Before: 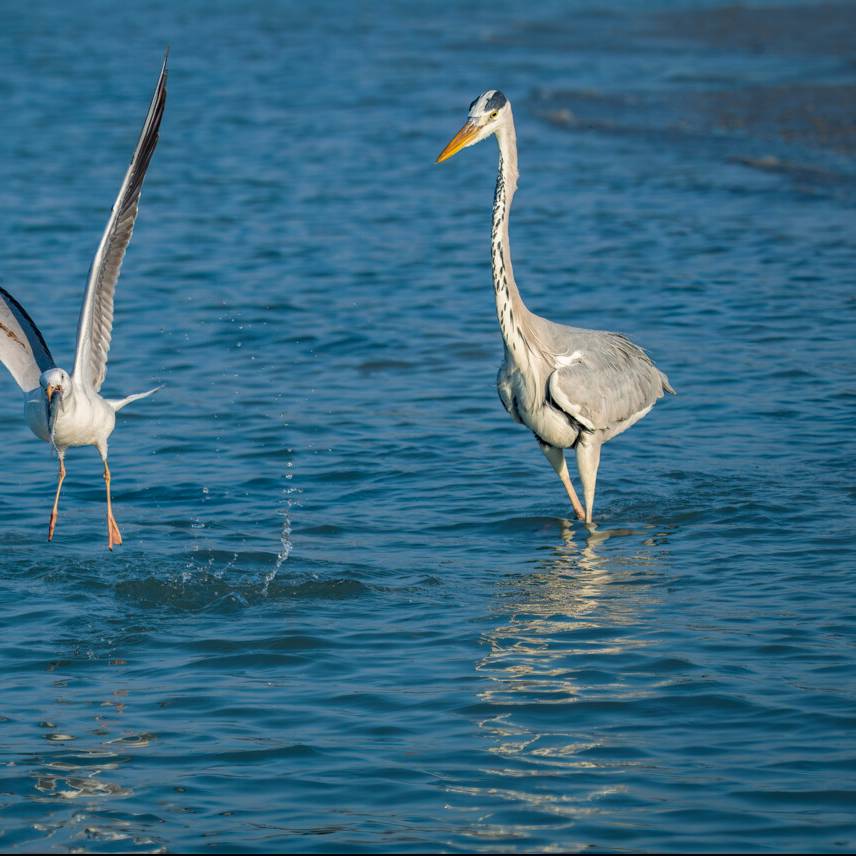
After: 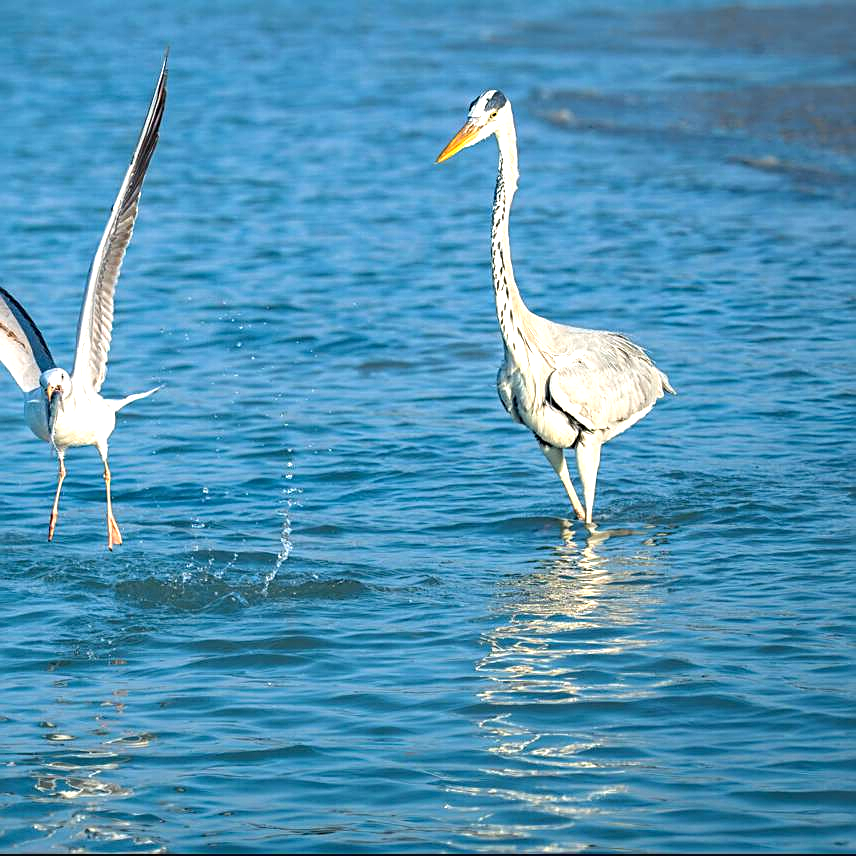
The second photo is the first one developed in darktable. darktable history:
sharpen: on, module defaults
exposure: black level correction 0, exposure 1.103 EV, compensate exposure bias true, compensate highlight preservation false
